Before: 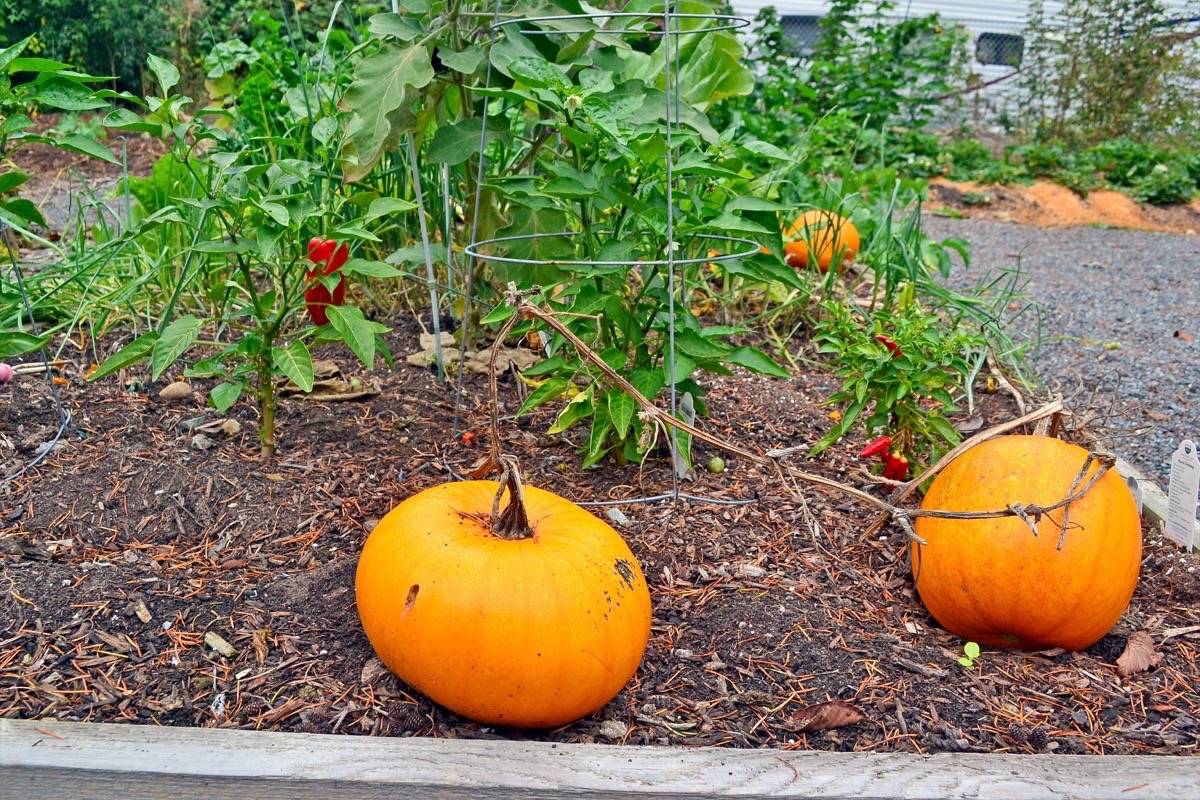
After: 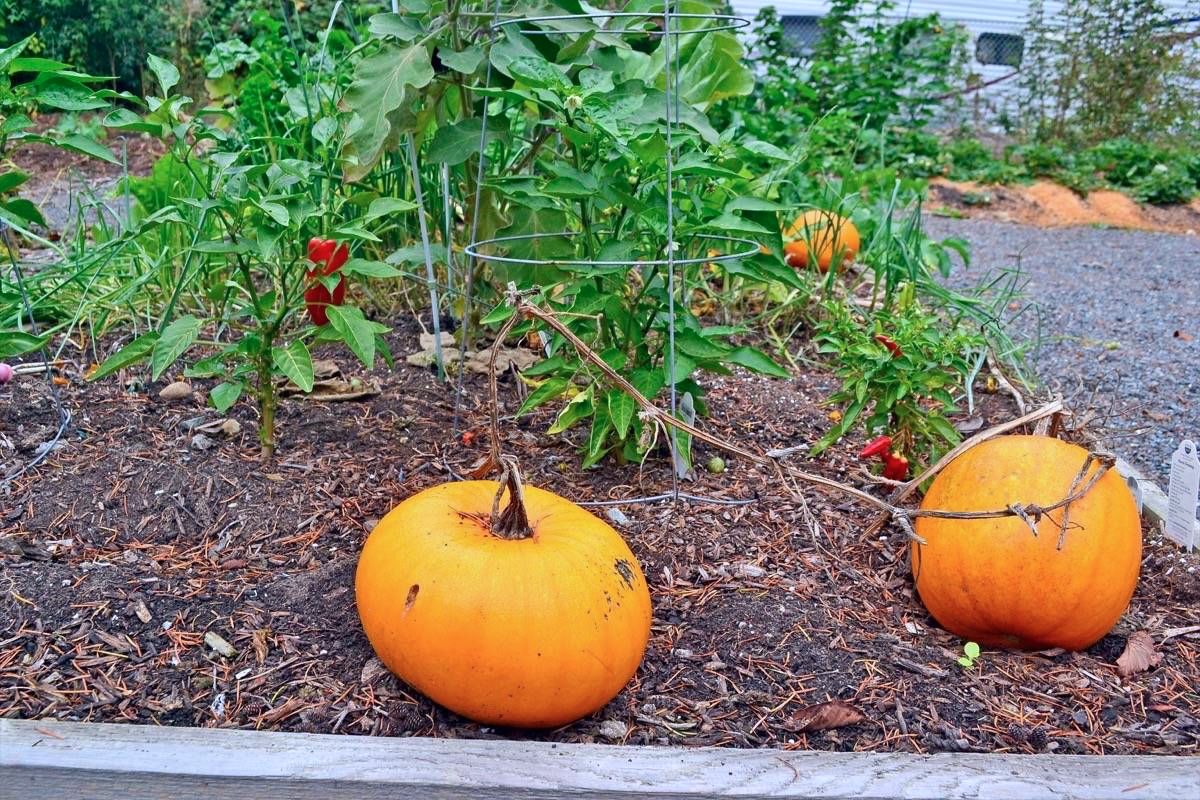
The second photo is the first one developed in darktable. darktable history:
color calibration: illuminant as shot in camera, x 0.37, y 0.382, temperature 4316.93 K
